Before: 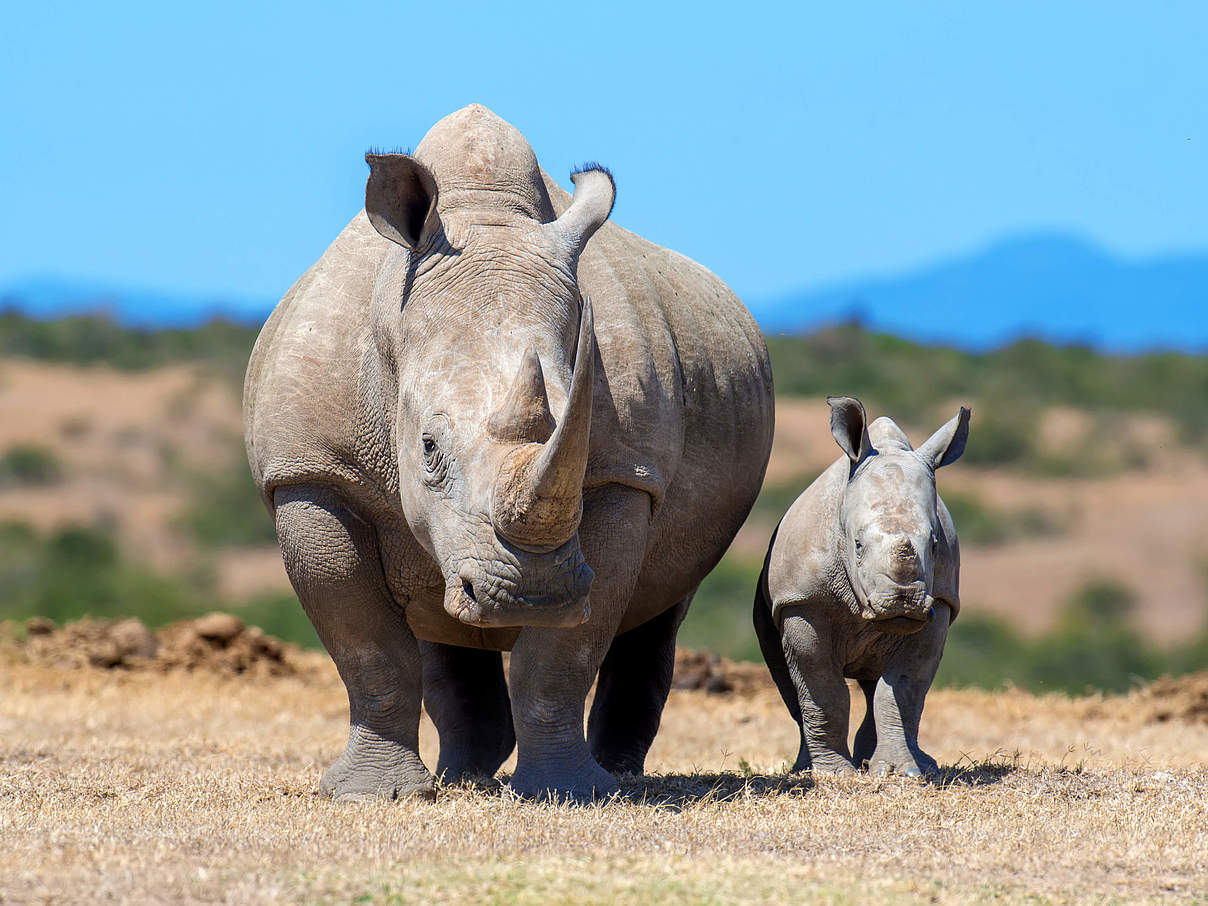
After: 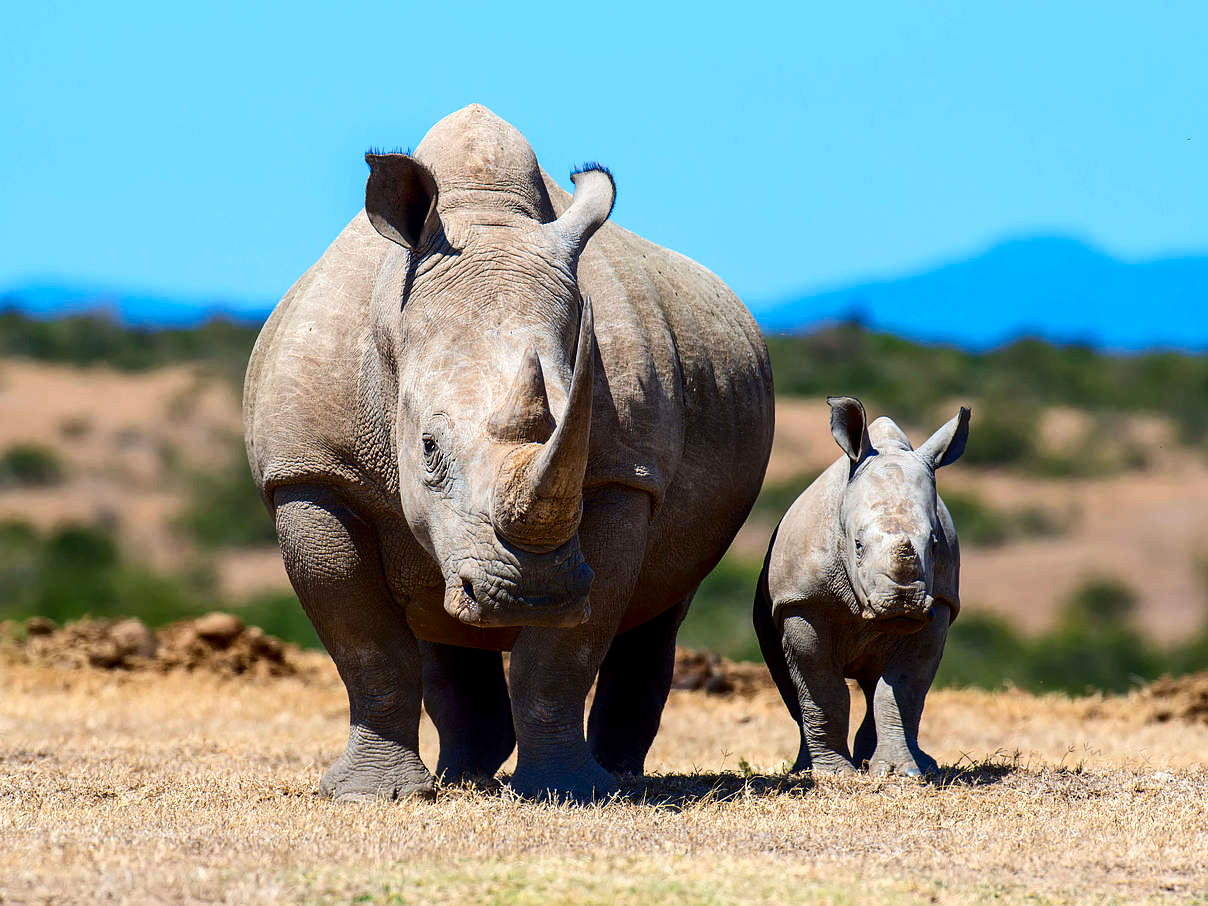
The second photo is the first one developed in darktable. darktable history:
contrast brightness saturation: contrast 0.214, brightness -0.115, saturation 0.213
